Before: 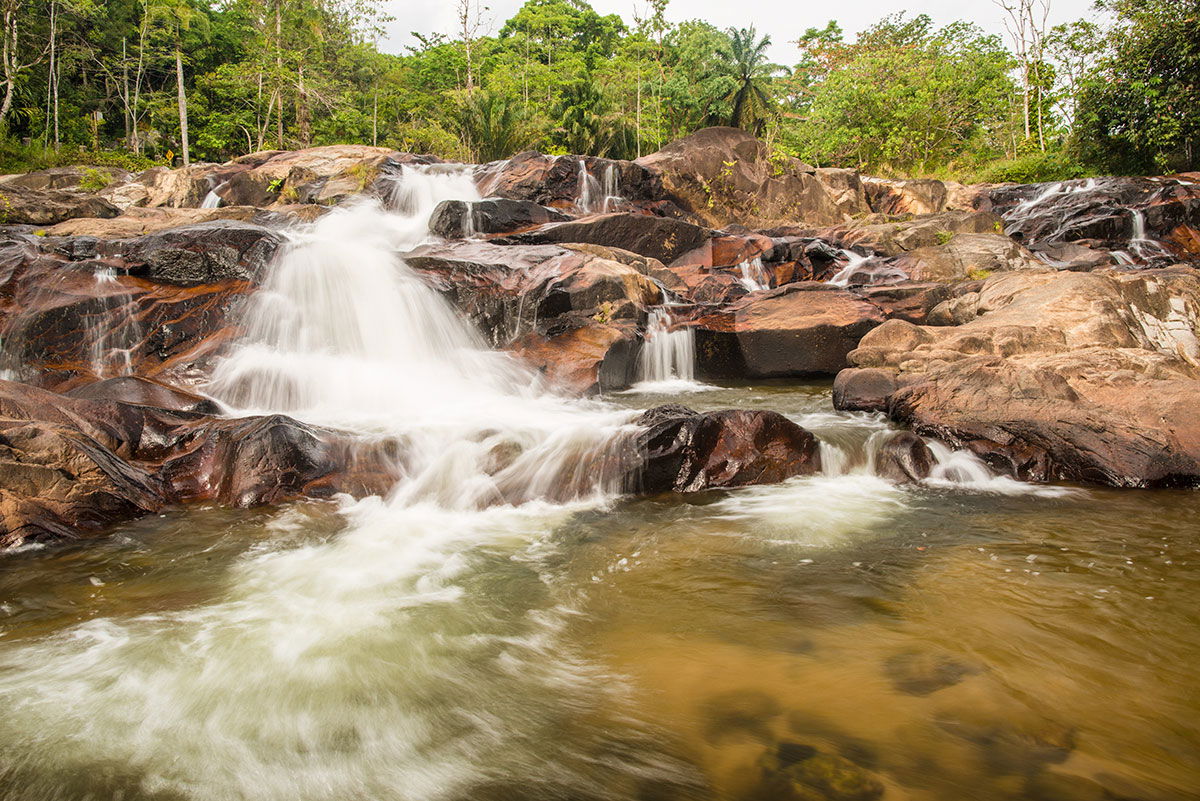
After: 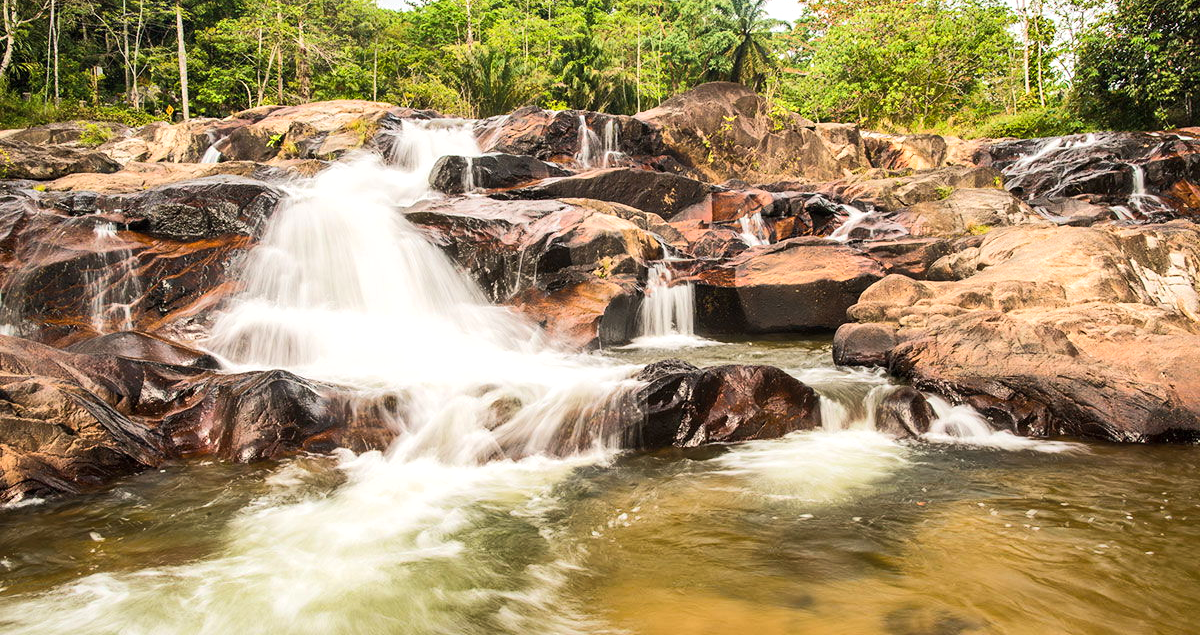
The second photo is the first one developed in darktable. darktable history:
crop and rotate: top 5.657%, bottom 14.969%
shadows and highlights: low approximation 0.01, soften with gaussian
tone equalizer: -8 EV 0.03 EV, -7 EV -0.043 EV, -6 EV 0.043 EV, -5 EV 0.023 EV, -4 EV 0.311 EV, -3 EV 0.646 EV, -2 EV 0.564 EV, -1 EV 0.2 EV, +0 EV 0.031 EV, edges refinement/feathering 500, mask exposure compensation -1.57 EV, preserve details no
